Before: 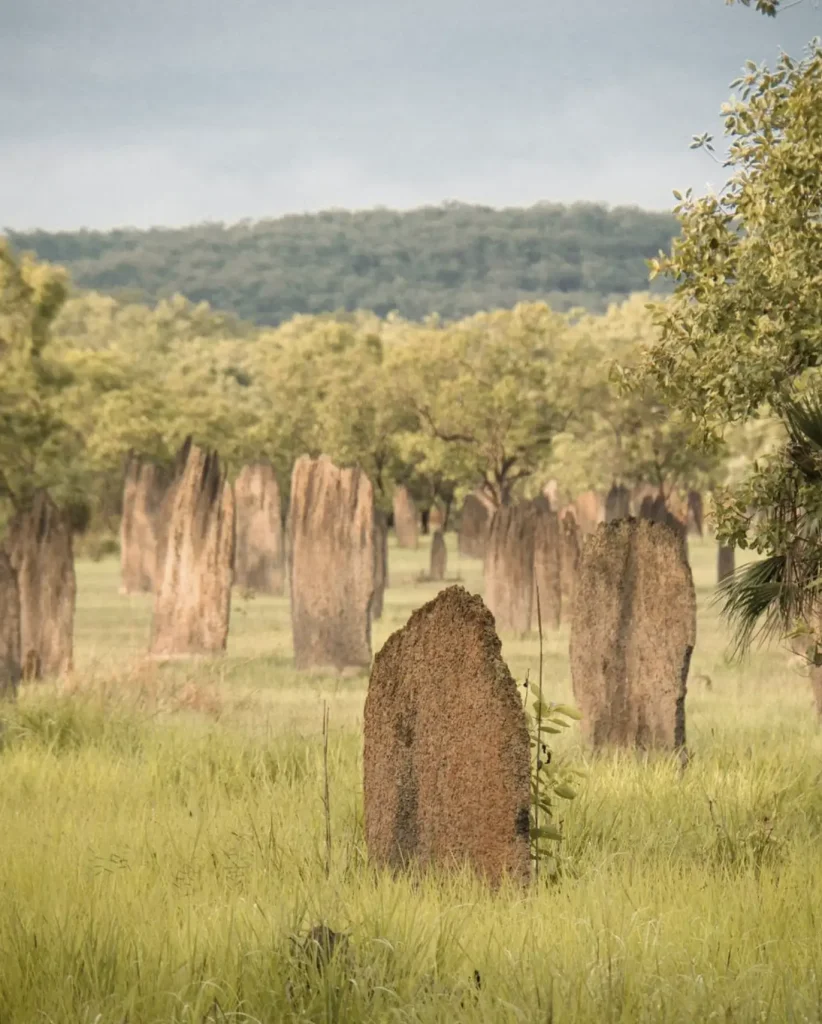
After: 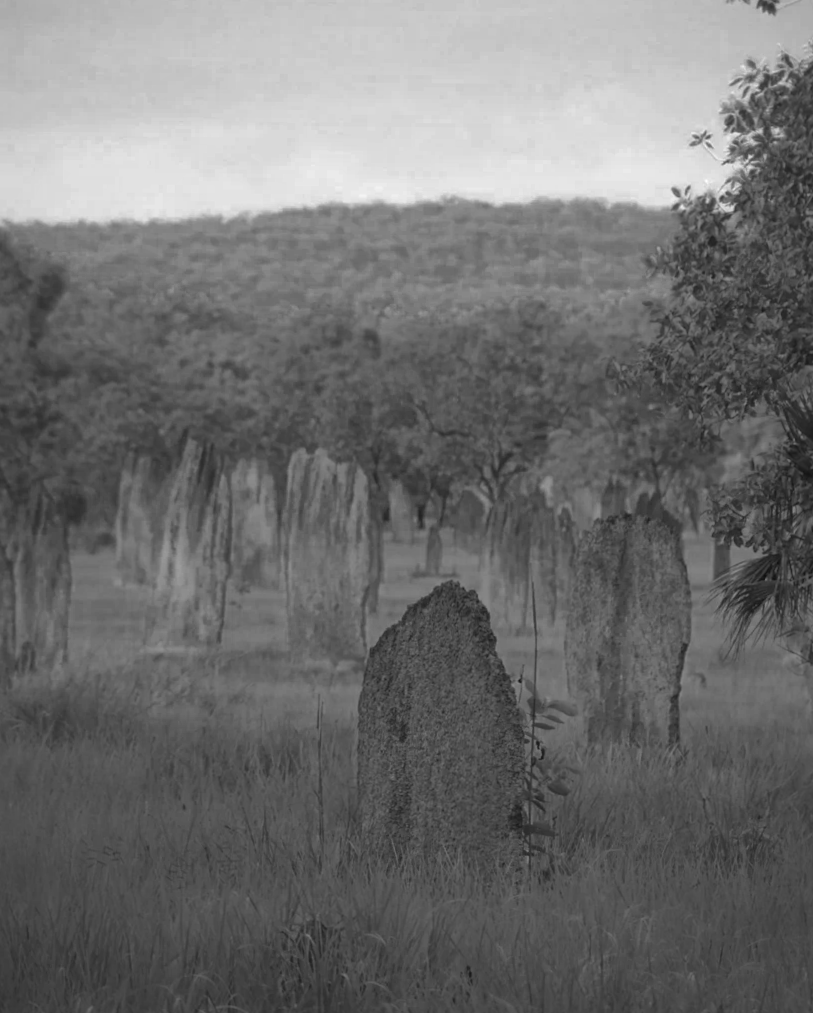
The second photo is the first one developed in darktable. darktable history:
crop and rotate: angle -0.5°
local contrast: mode bilateral grid, contrast 10, coarseness 25, detail 115%, midtone range 0.2
white balance: red 0.983, blue 1.036
shadows and highlights: on, module defaults
color zones: curves: ch0 [(0.287, 0.048) (0.493, 0.484) (0.737, 0.816)]; ch1 [(0, 0) (0.143, 0) (0.286, 0) (0.429, 0) (0.571, 0) (0.714, 0) (0.857, 0)]
